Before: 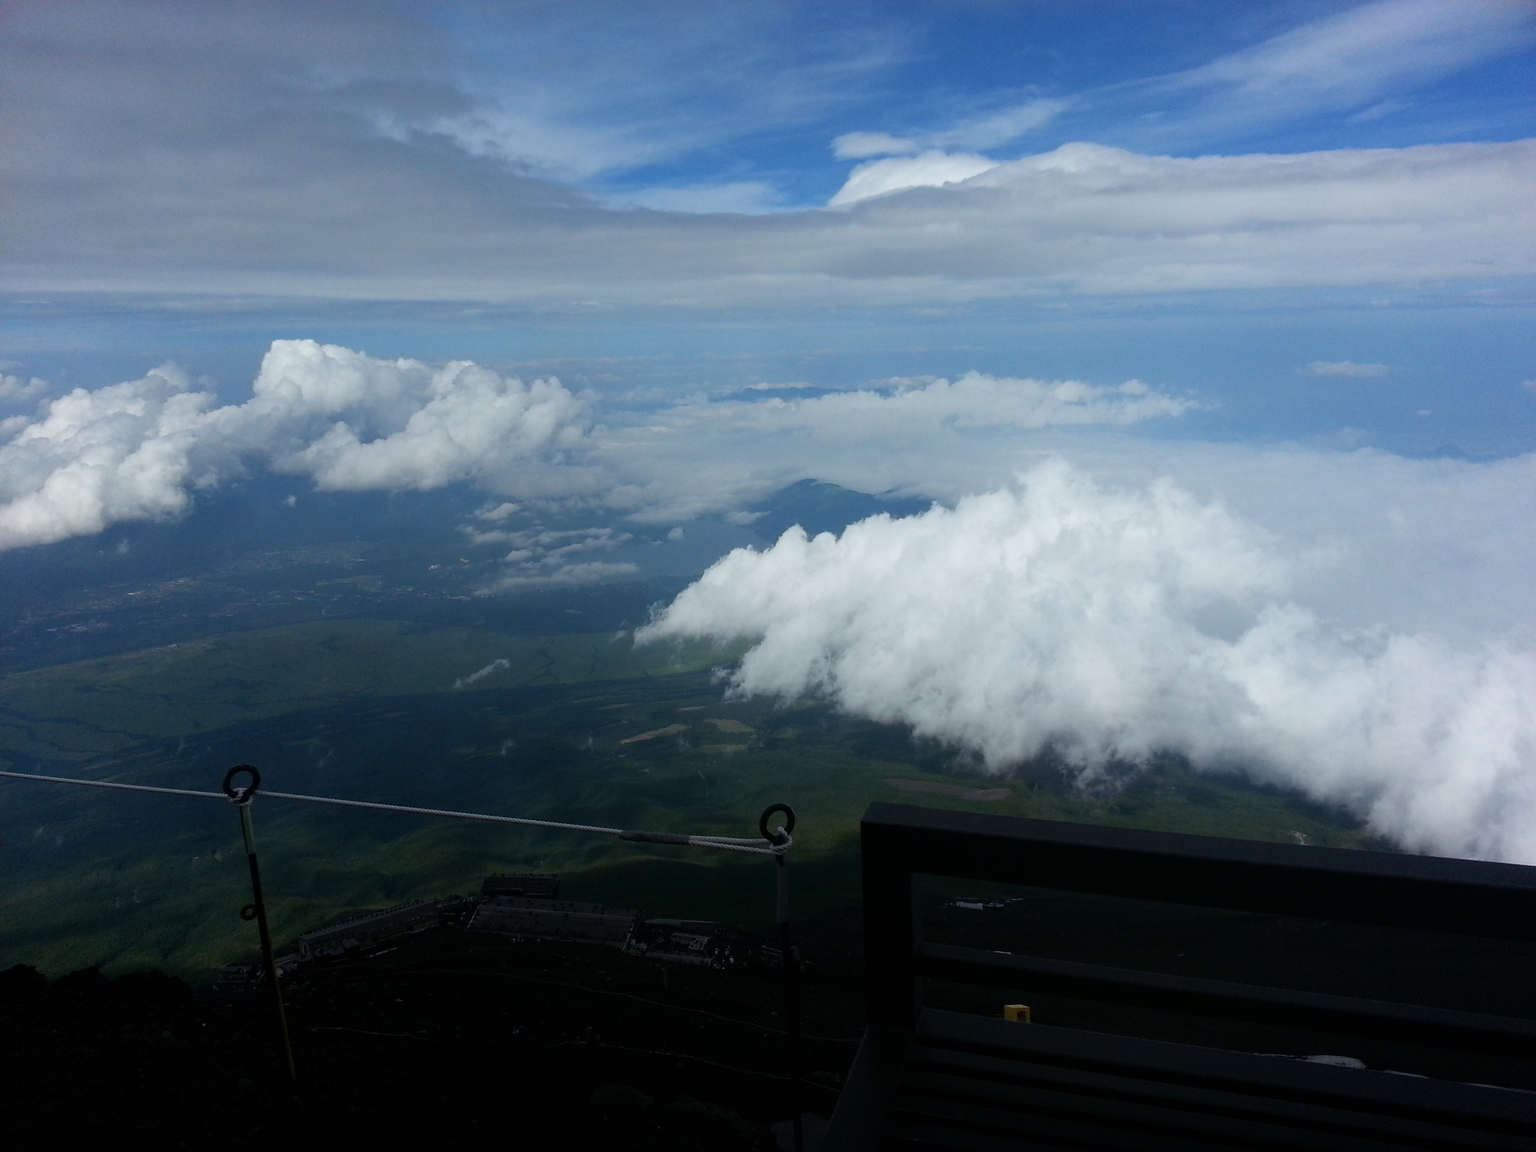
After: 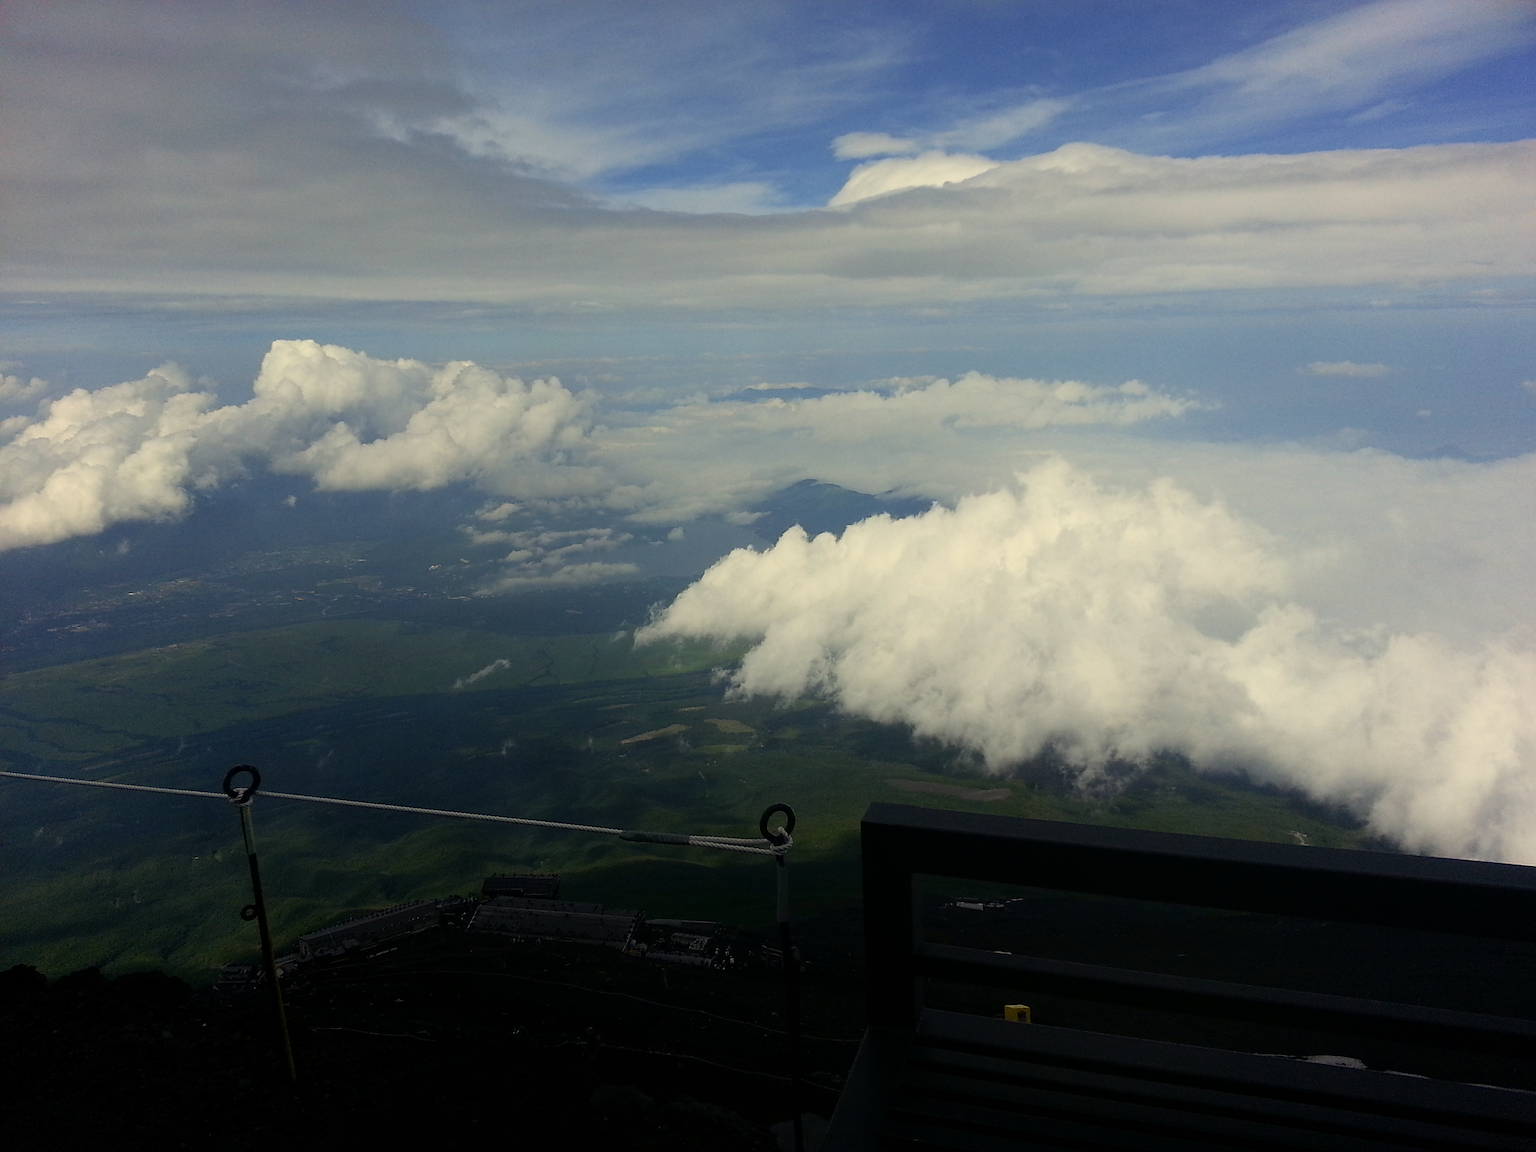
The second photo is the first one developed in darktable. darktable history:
color correction: highlights a* 2.73, highlights b* 22.85
sharpen: on, module defaults
